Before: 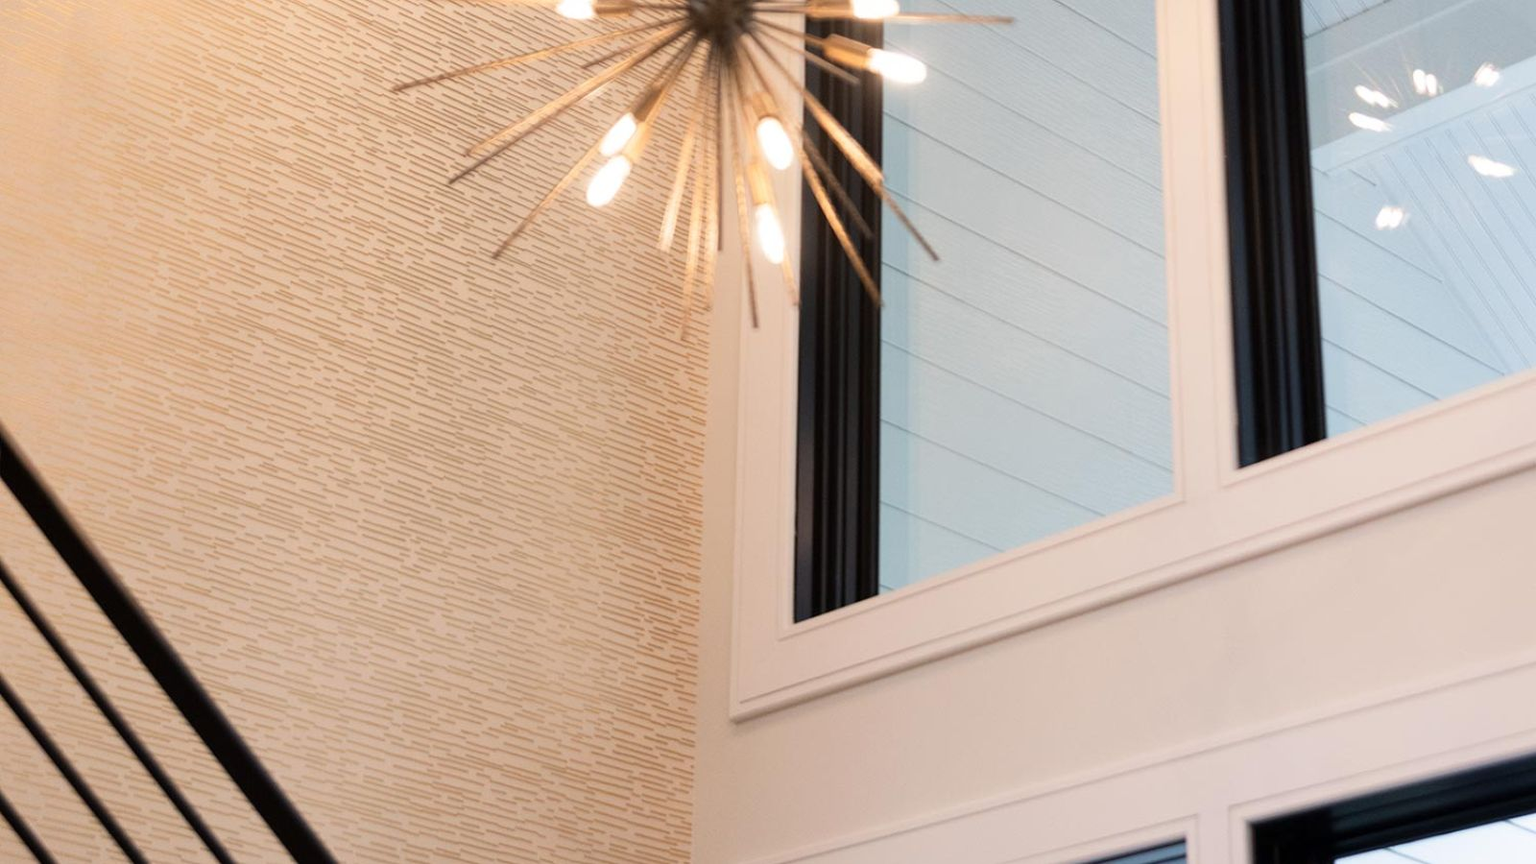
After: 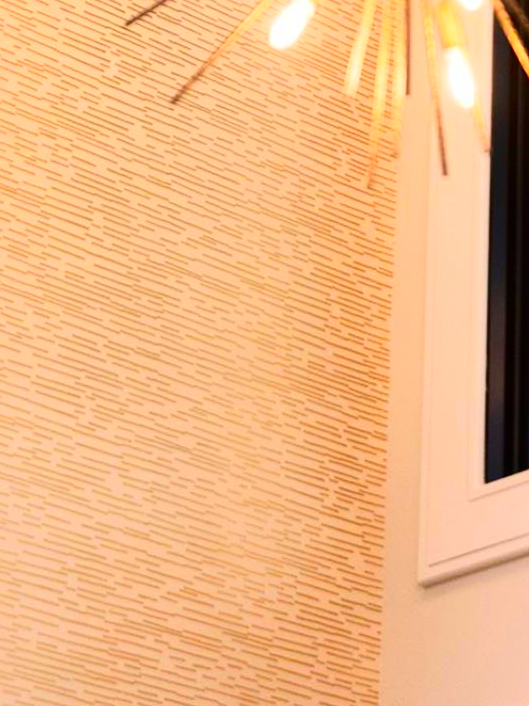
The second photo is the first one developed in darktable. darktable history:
contrast brightness saturation: contrast 0.268, brightness 0.015, saturation 0.881
crop and rotate: left 21.482%, top 18.527%, right 45.397%, bottom 2.968%
